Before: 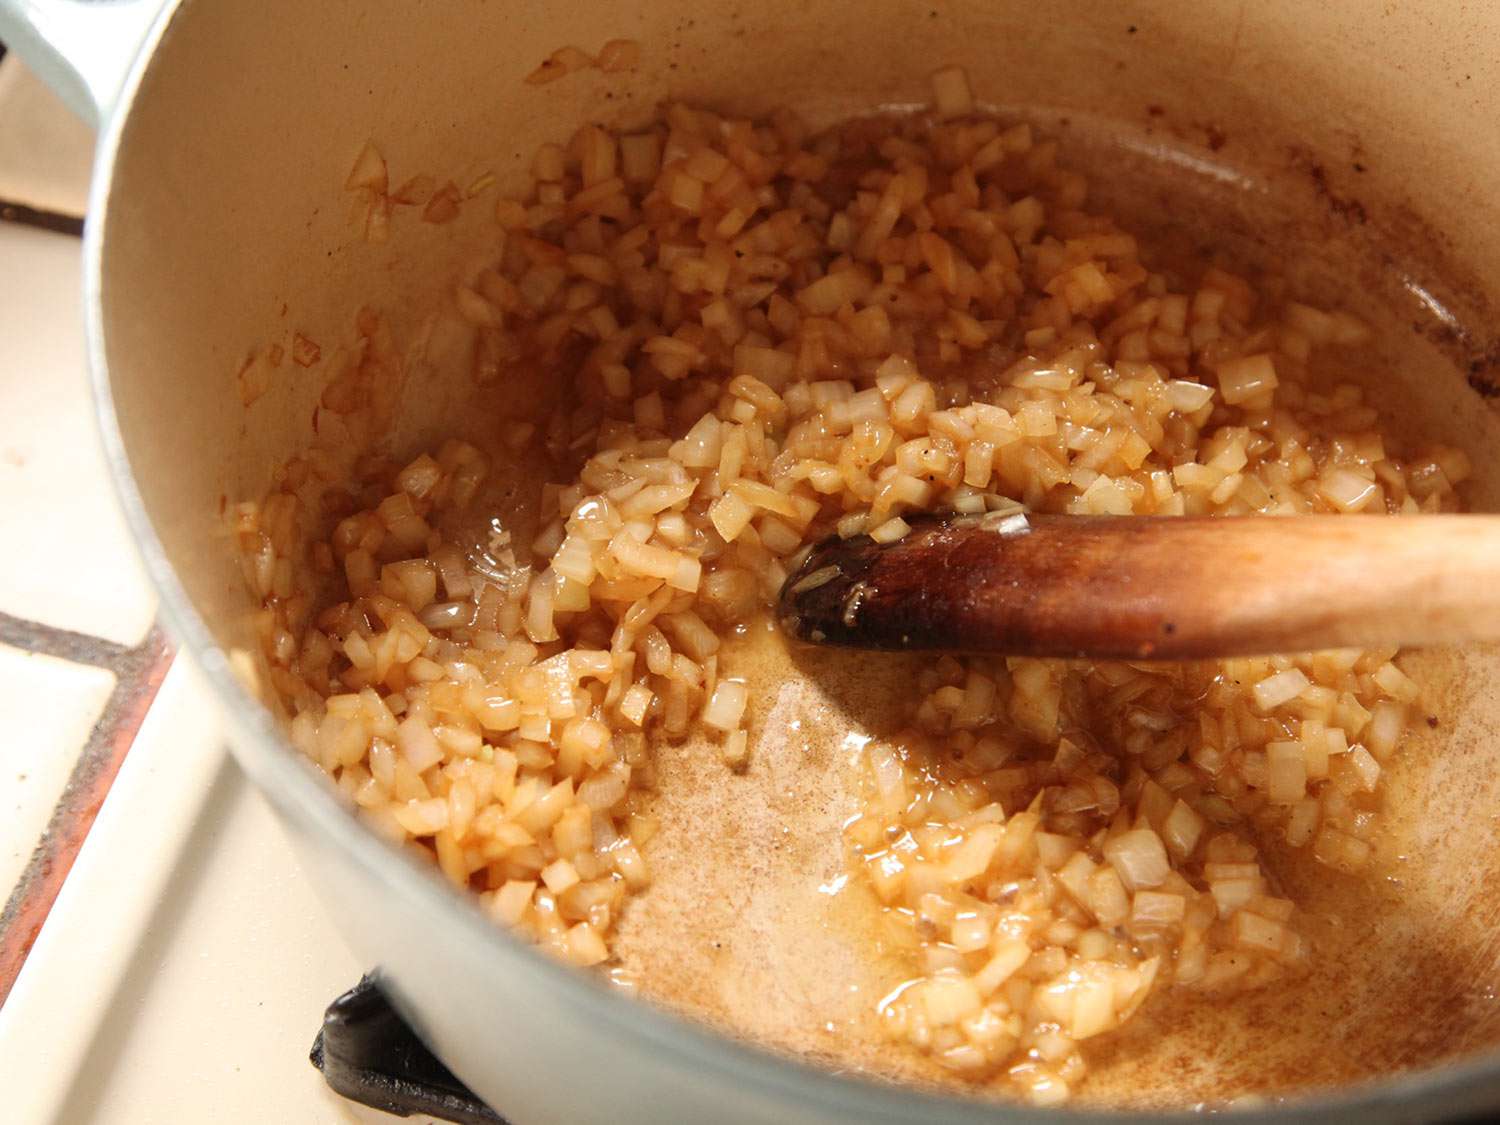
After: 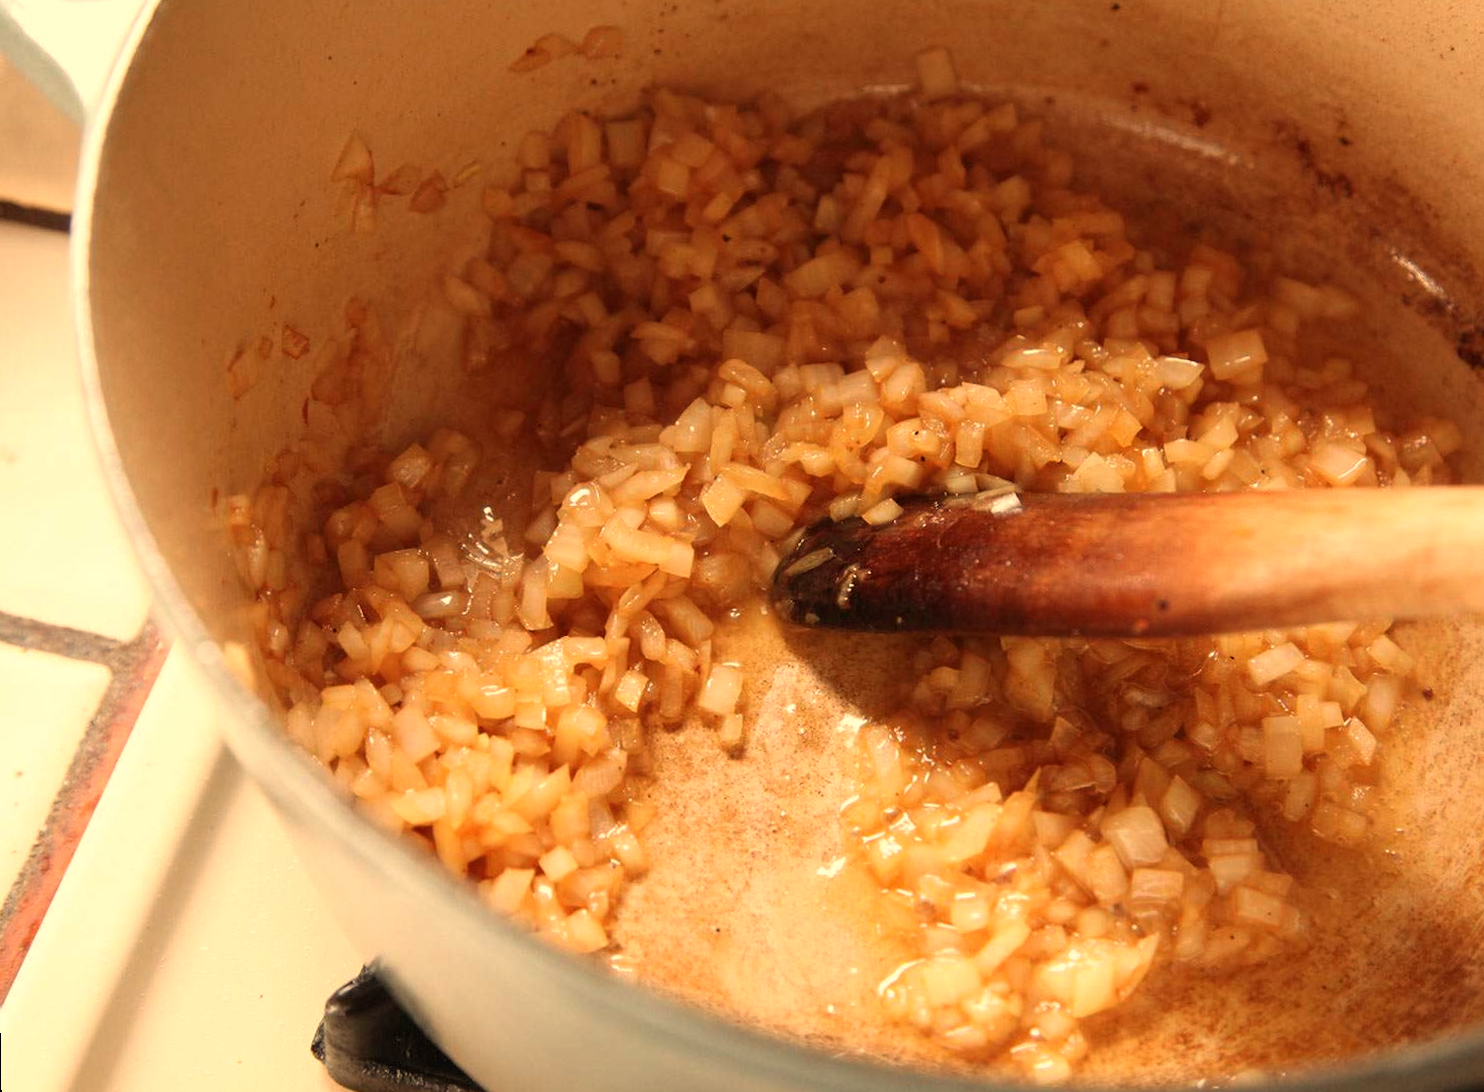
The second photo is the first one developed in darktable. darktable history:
rotate and perspective: rotation -1°, crop left 0.011, crop right 0.989, crop top 0.025, crop bottom 0.975
white balance: red 1.138, green 0.996, blue 0.812
